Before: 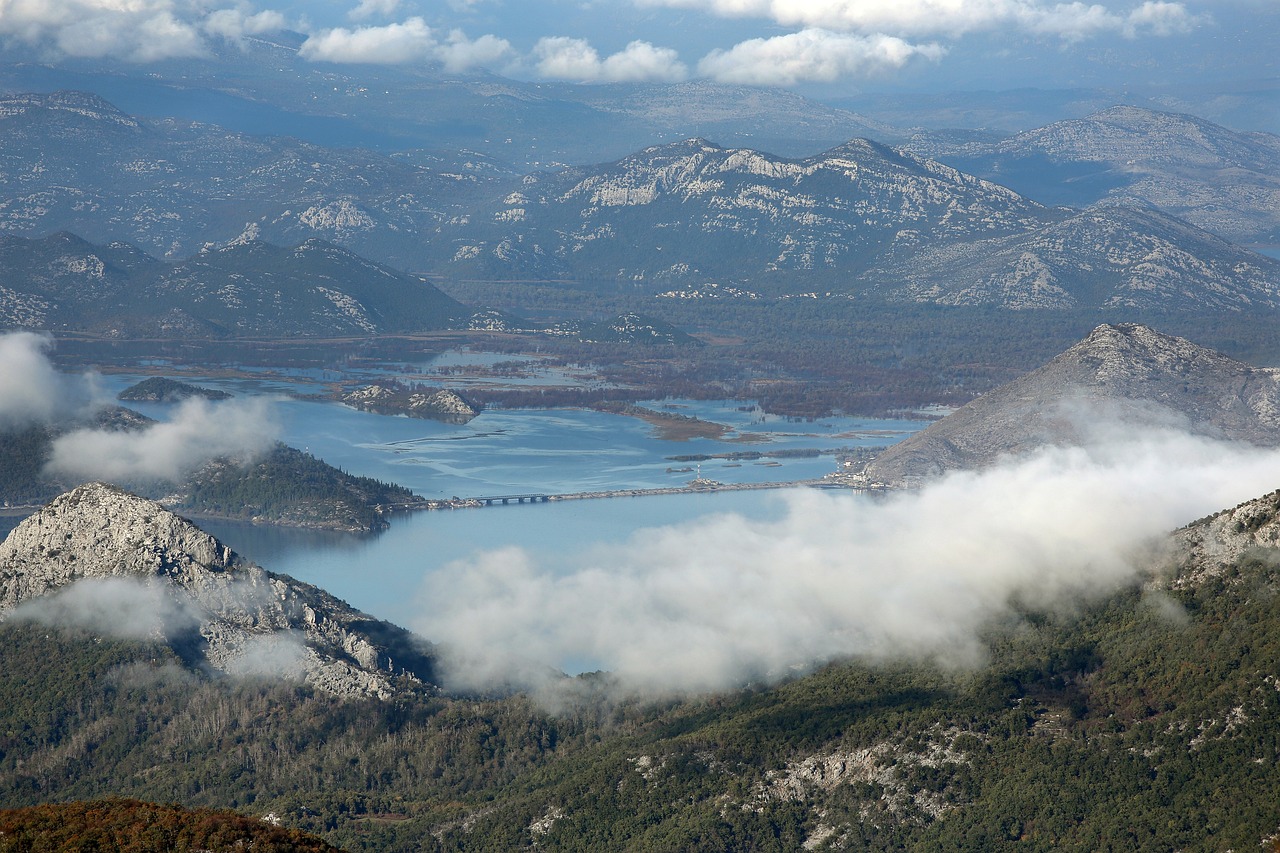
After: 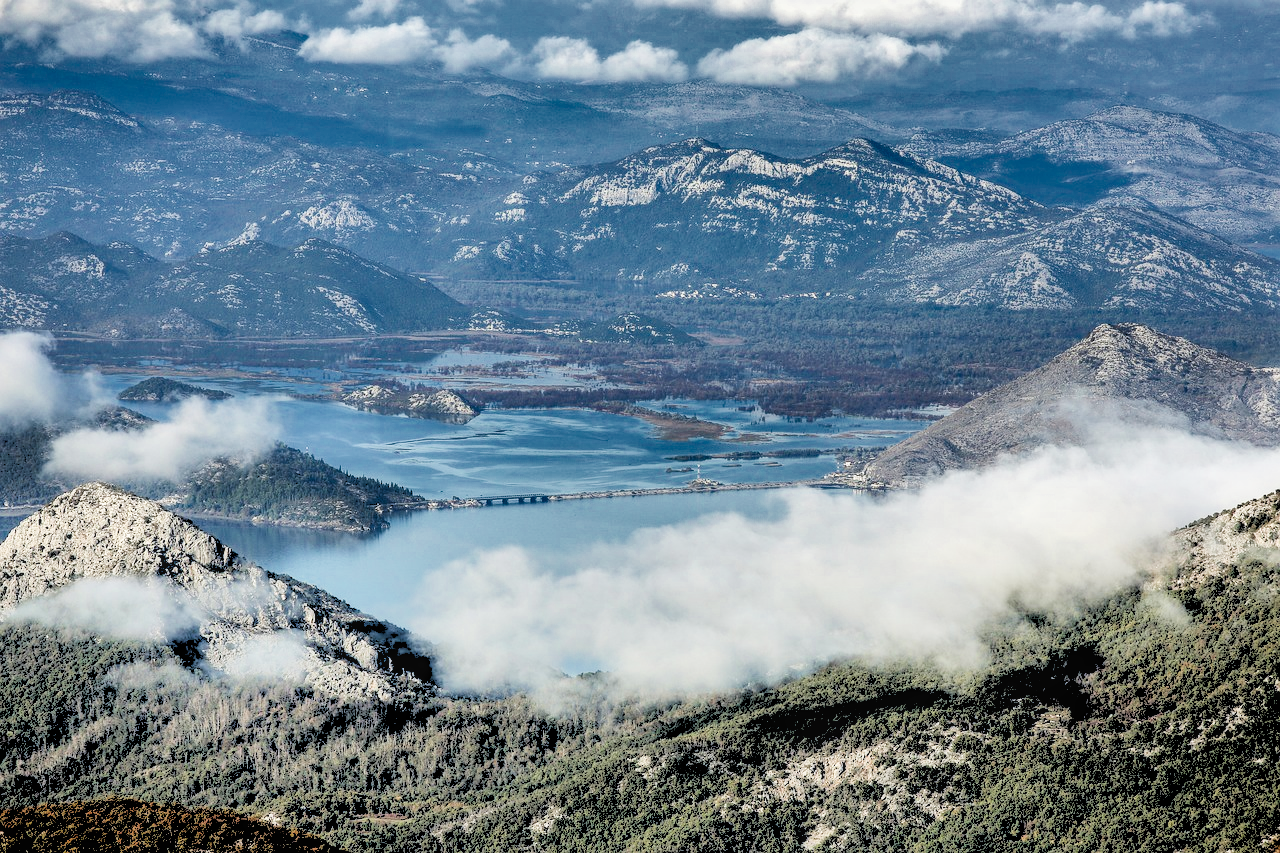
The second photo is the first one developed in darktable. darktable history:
rgb levels: levels [[0.034, 0.472, 0.904], [0, 0.5, 1], [0, 0.5, 1]]
filmic rgb: middle gray luminance 2.5%, black relative exposure -10 EV, white relative exposure 7 EV, threshold 6 EV, dynamic range scaling 10%, target black luminance 0%, hardness 3.19, latitude 44.39%, contrast 0.682, highlights saturation mix 5%, shadows ↔ highlights balance 13.63%, add noise in highlights 0, color science v3 (2019), use custom middle-gray values true, iterations of high-quality reconstruction 0, contrast in highlights soft, enable highlight reconstruction true
shadows and highlights: shadows 20.91, highlights -82.73, soften with gaussian
local contrast: on, module defaults
